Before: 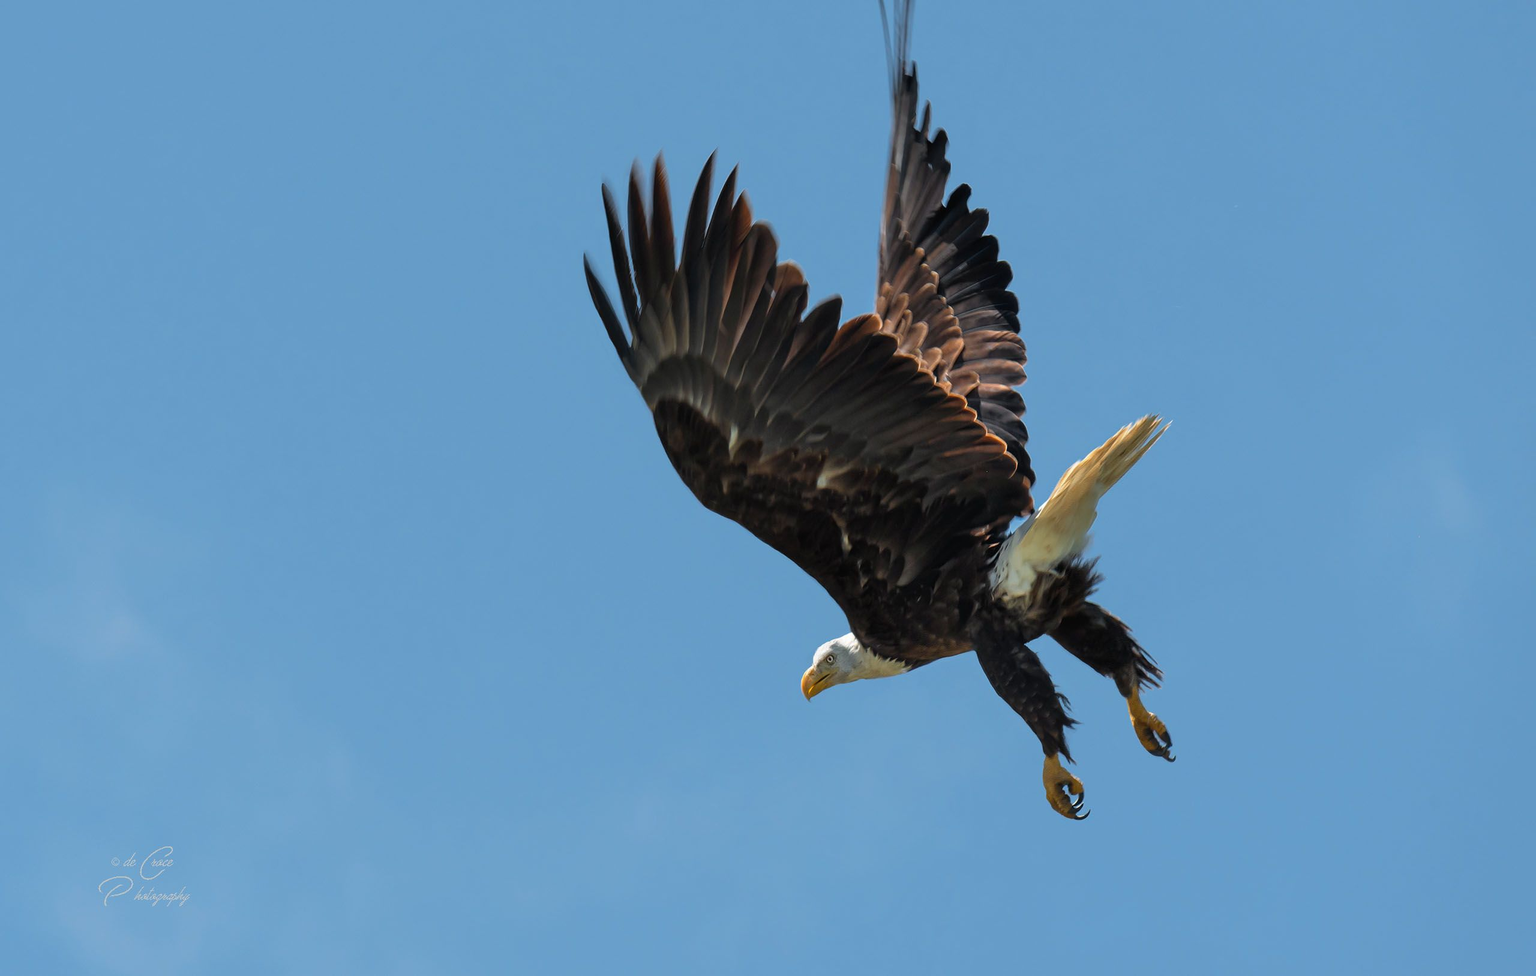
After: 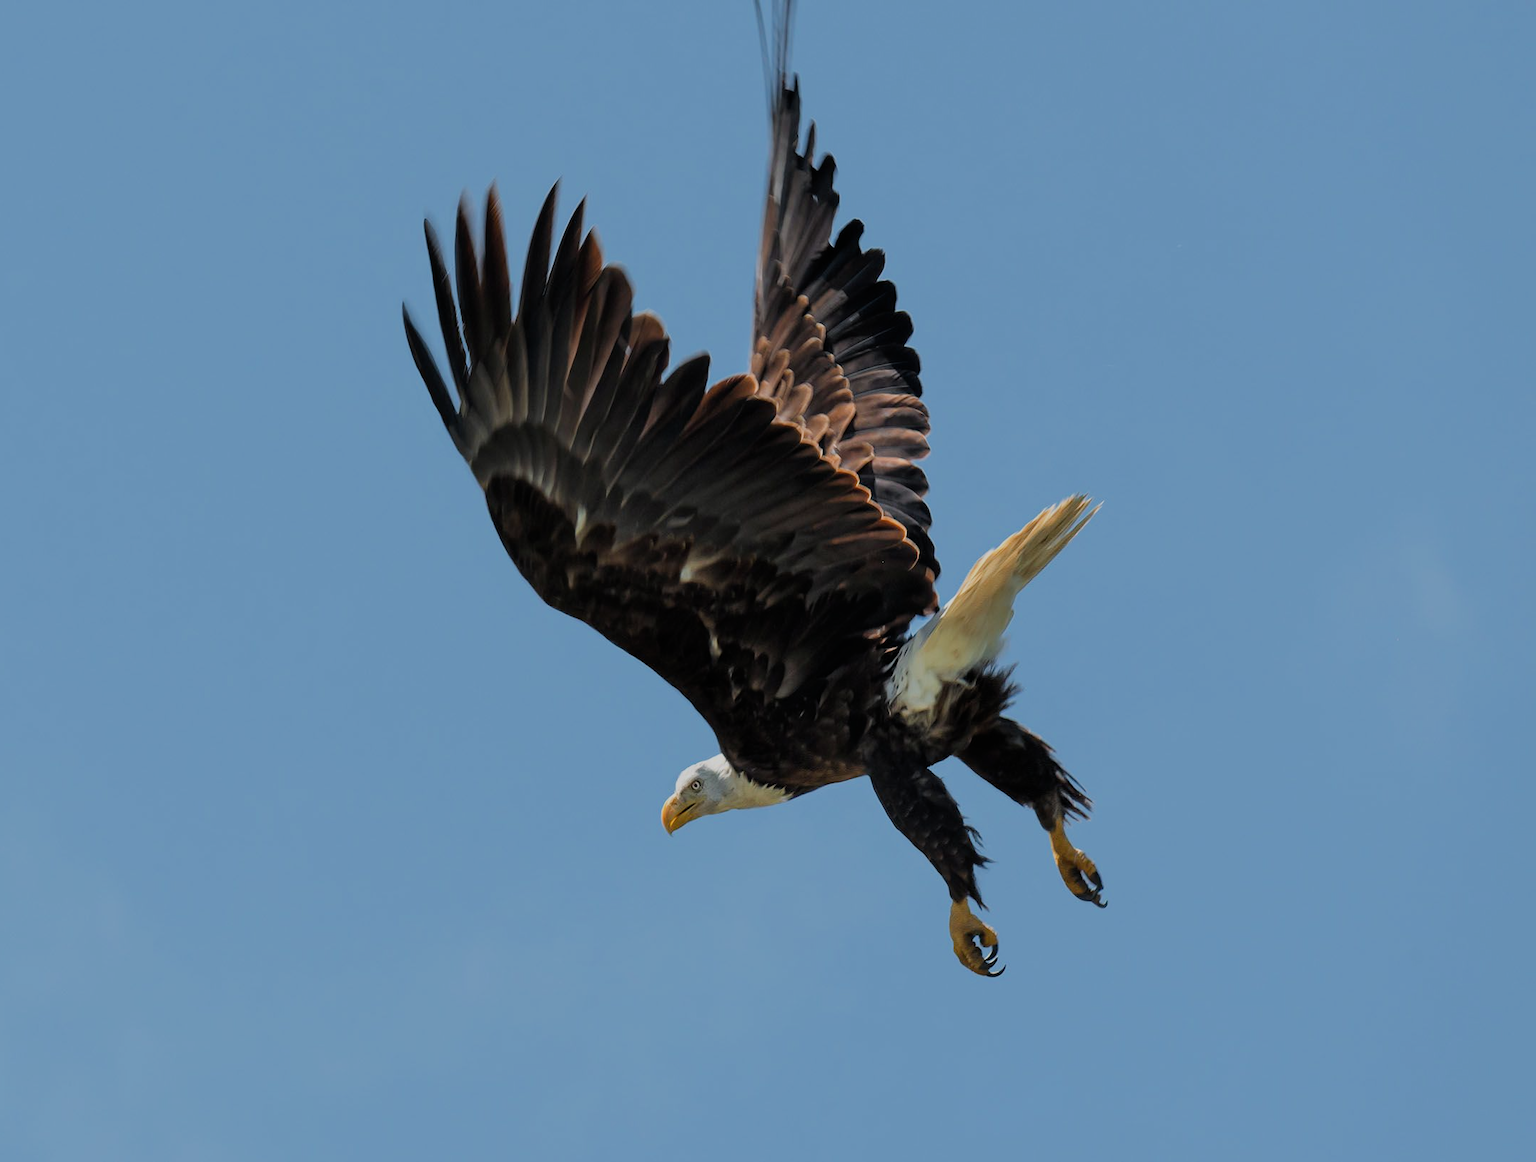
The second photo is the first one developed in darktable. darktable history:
crop: left 16.054%
filmic rgb: black relative exposure -7.23 EV, white relative exposure 5.36 EV, threshold 3.01 EV, hardness 3.03, contrast in shadows safe, enable highlight reconstruction true
